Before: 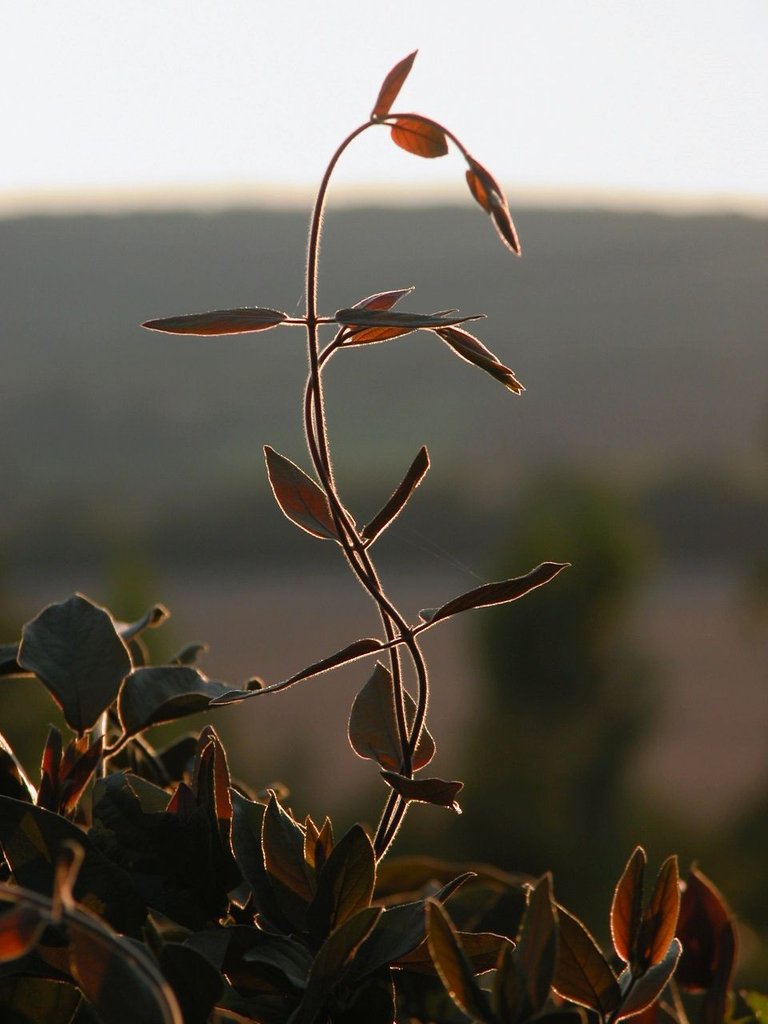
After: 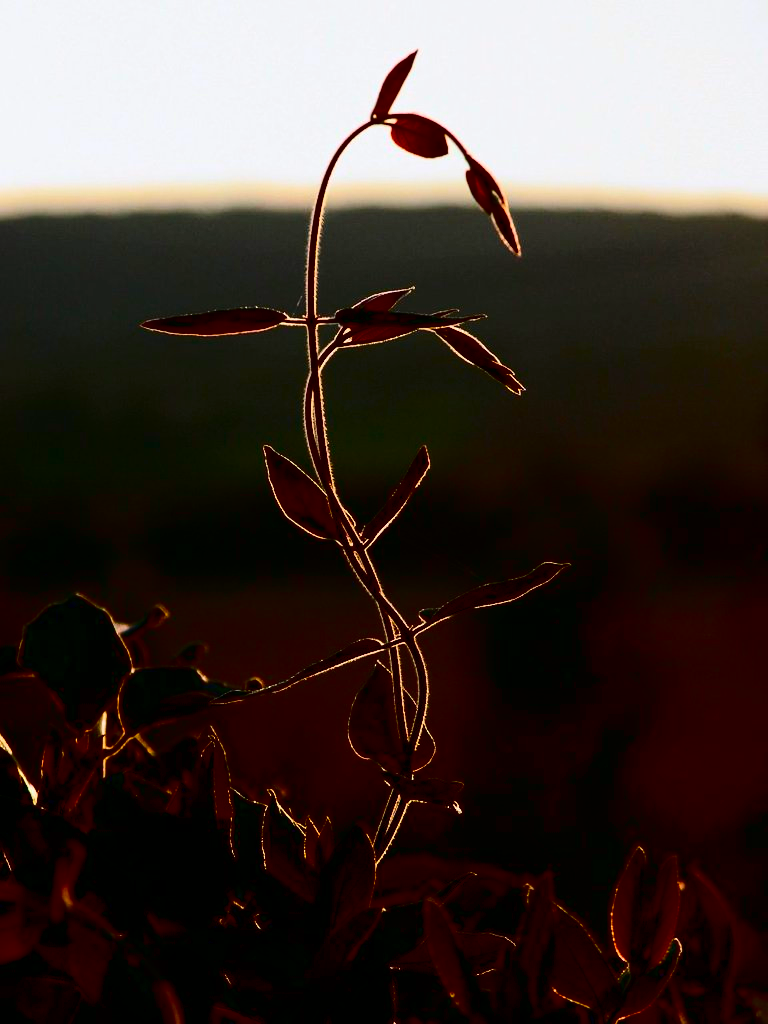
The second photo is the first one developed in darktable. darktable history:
color balance rgb: linear chroma grading › global chroma 14.433%, perceptual saturation grading › global saturation 36.818%, perceptual saturation grading › shadows 36.017%, global vibrance 15.309%
exposure: compensate exposure bias true, compensate highlight preservation false
contrast brightness saturation: contrast 0.092, brightness -0.579, saturation 0.167
tone curve: curves: ch0 [(0, 0) (0.004, 0) (0.133, 0.071) (0.341, 0.453) (0.839, 0.922) (1, 1)], color space Lab, independent channels
